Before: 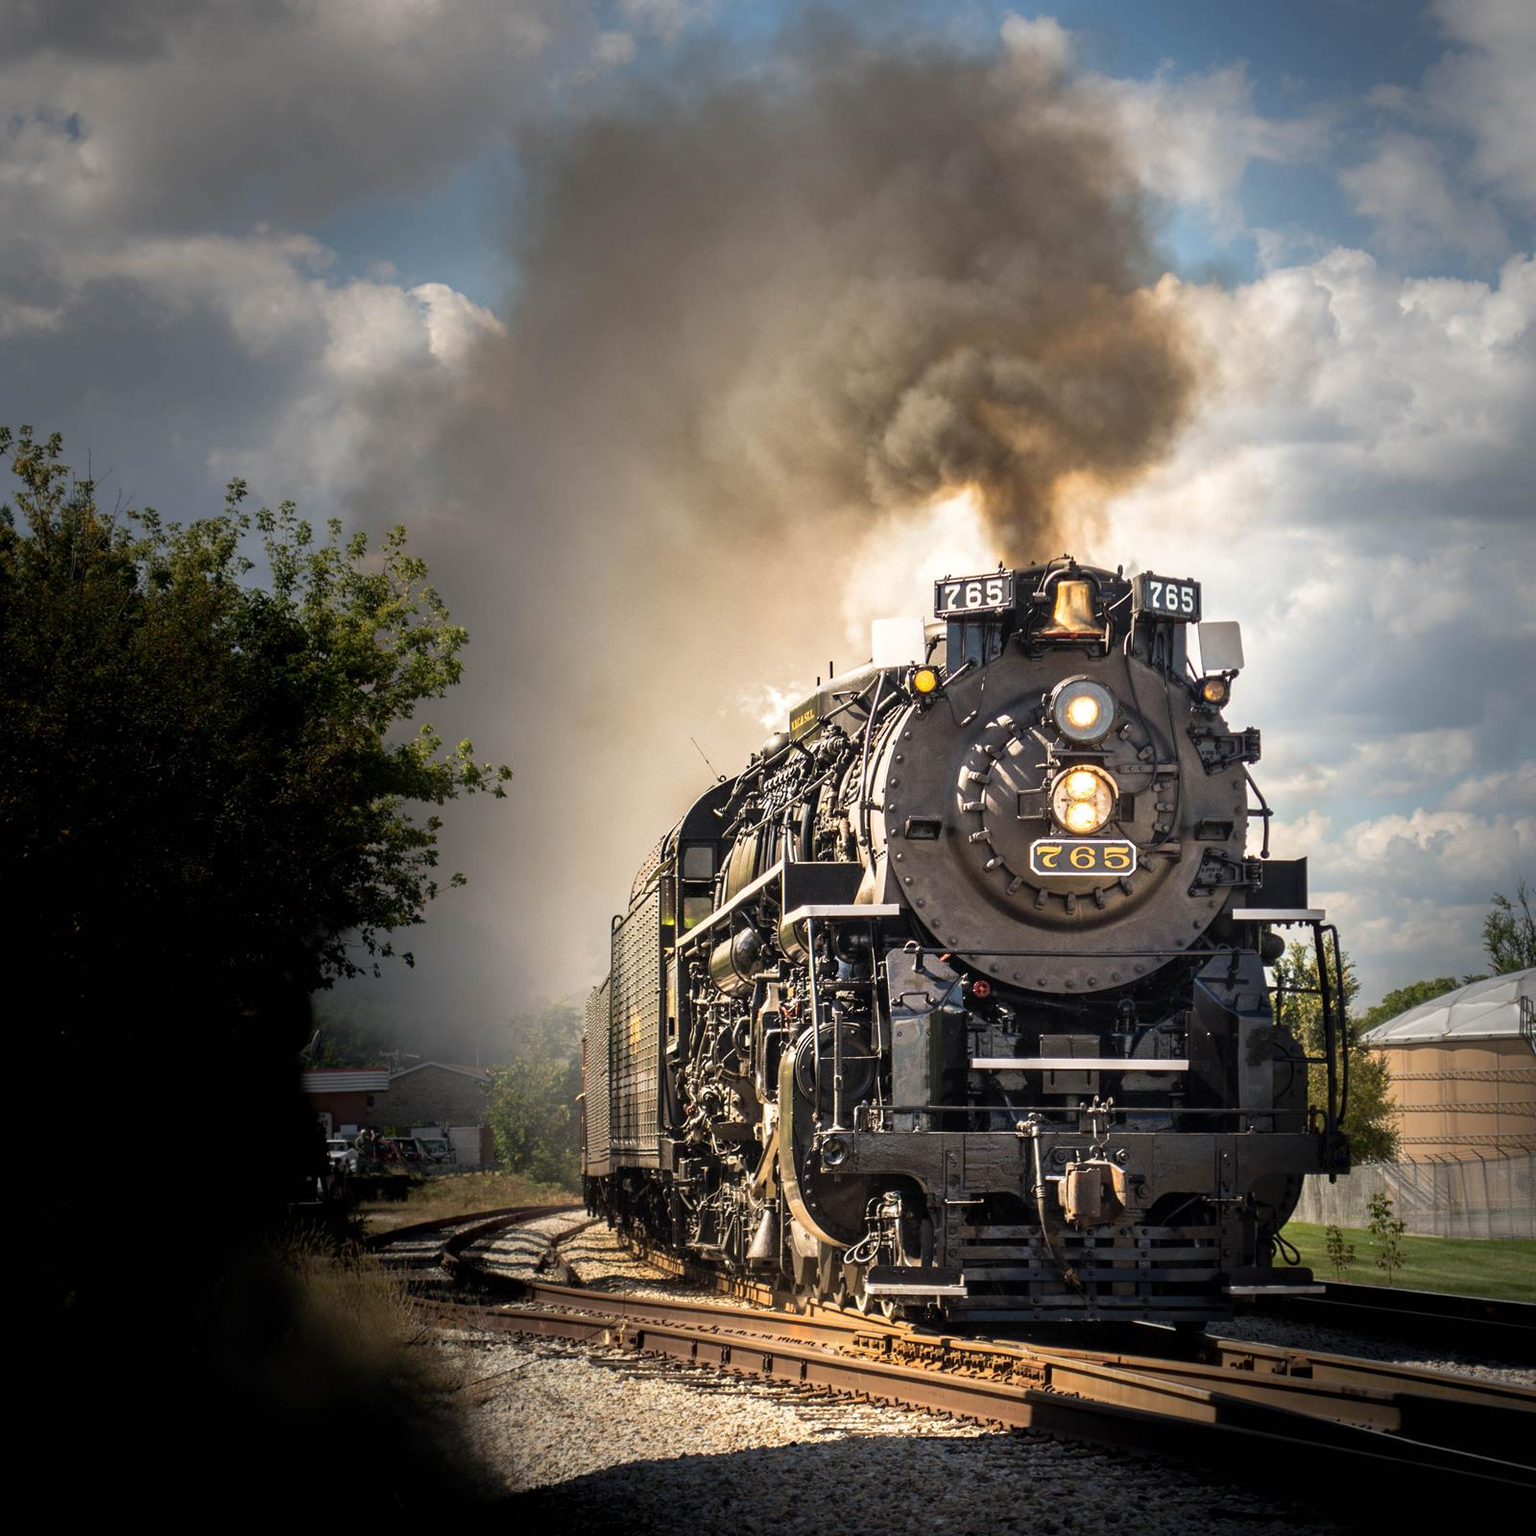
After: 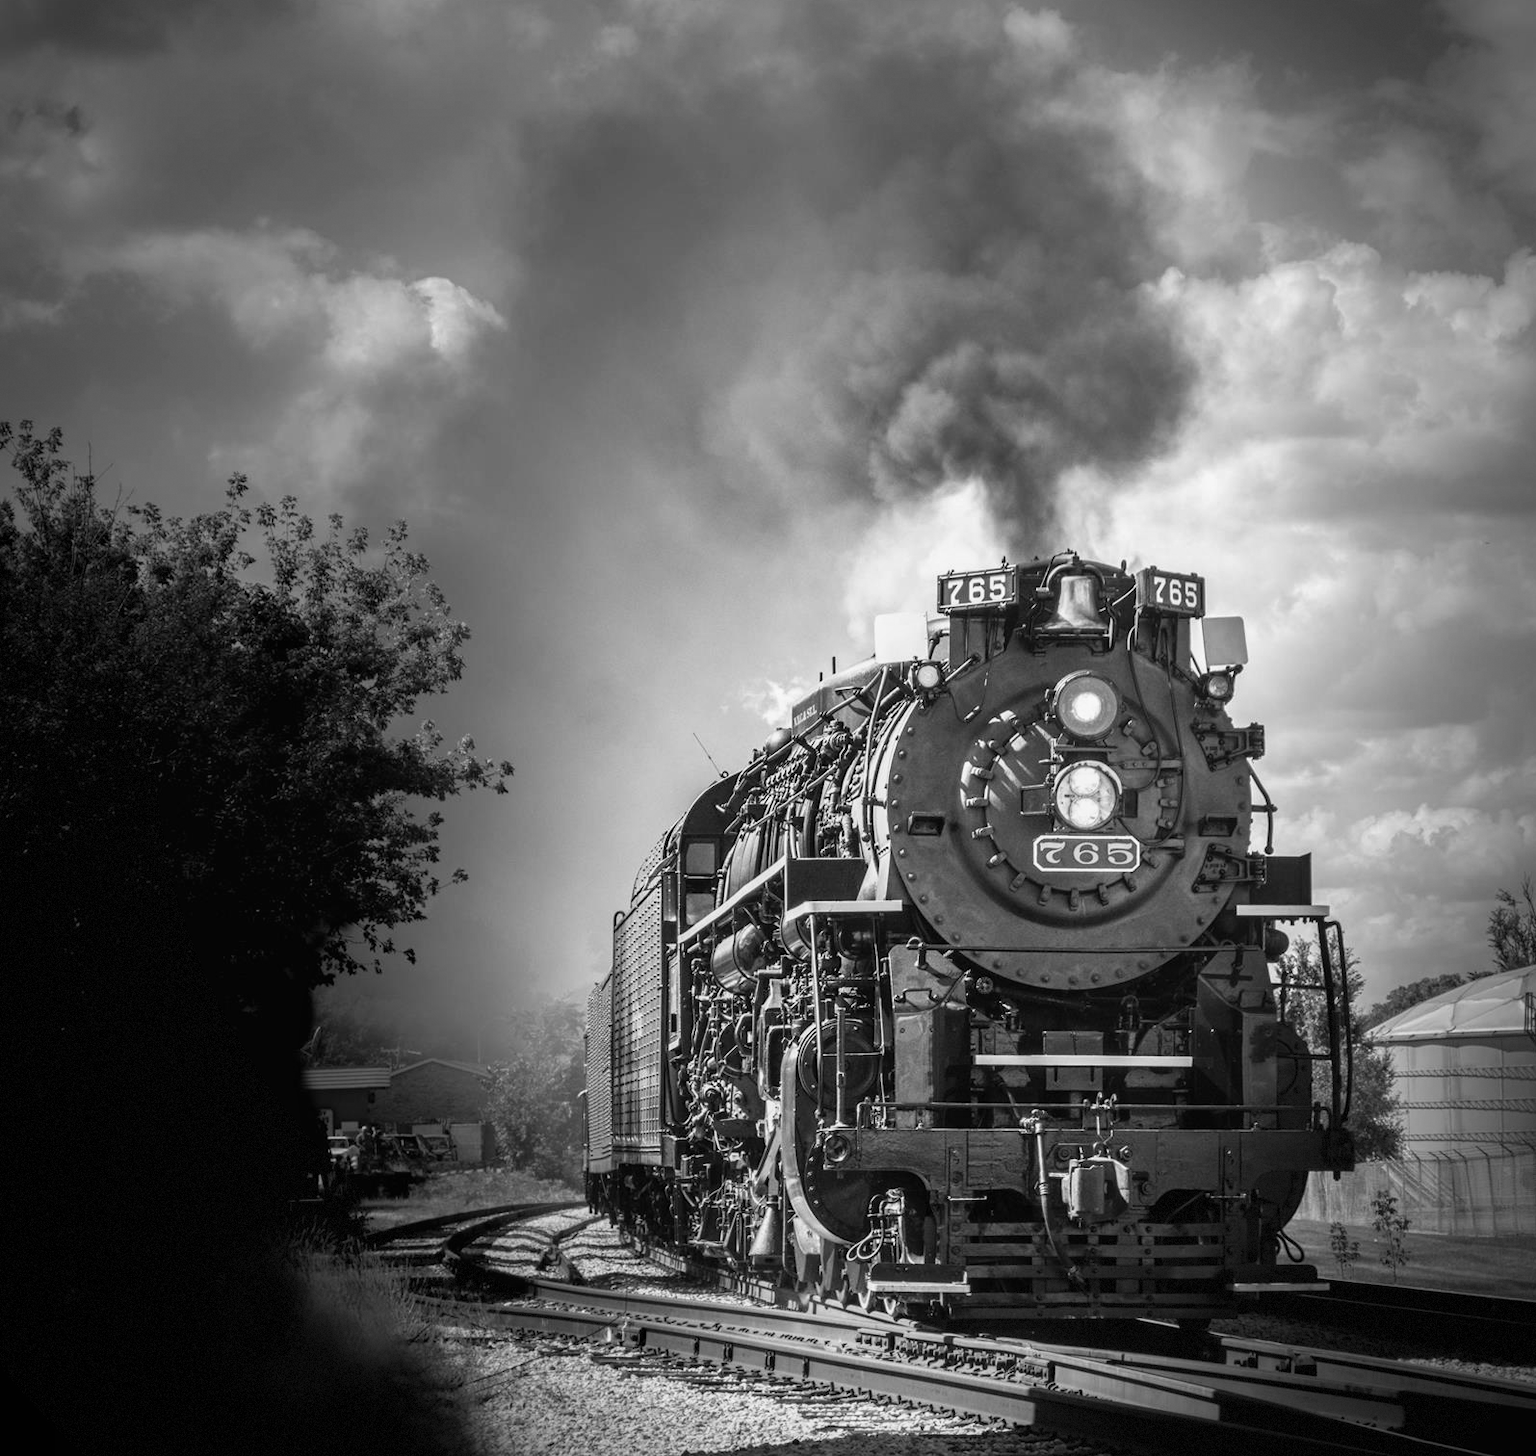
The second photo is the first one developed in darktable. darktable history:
vignetting: dithering 8-bit output, unbound false
local contrast: detail 110%
crop: top 0.448%, right 0.264%, bottom 5.045%
monochrome: on, module defaults
